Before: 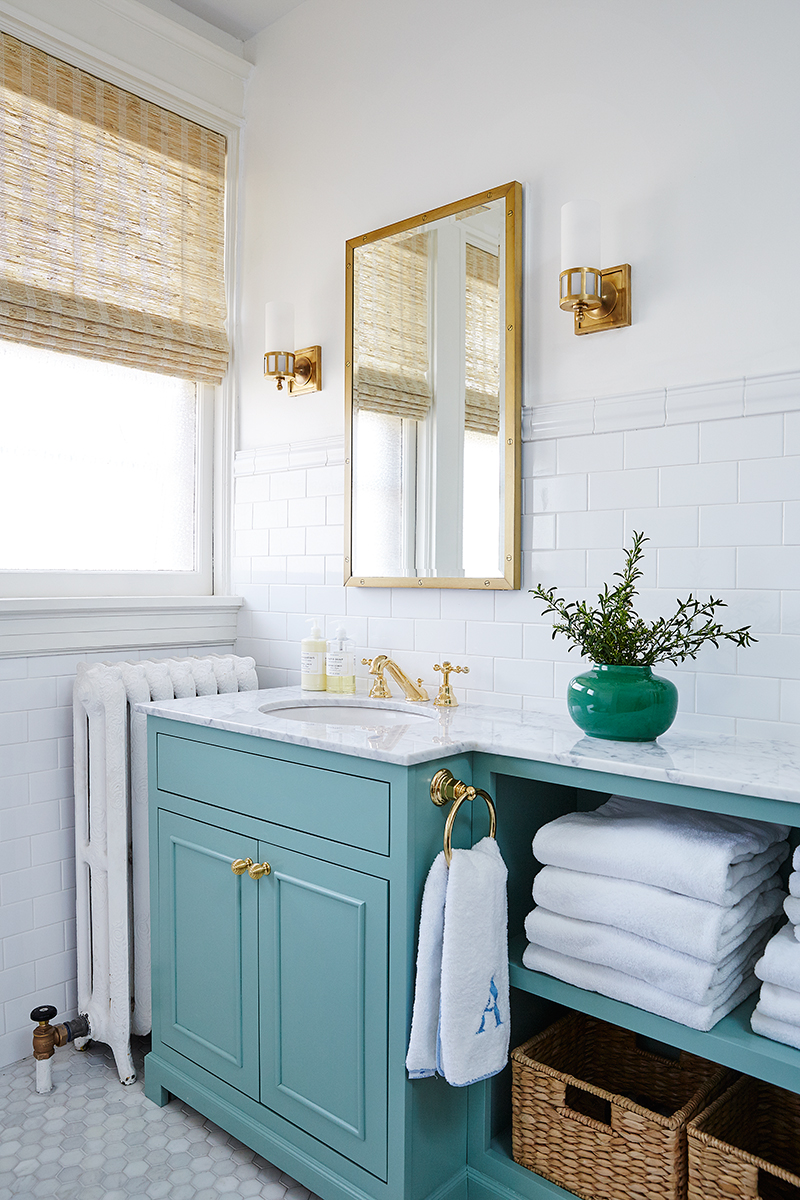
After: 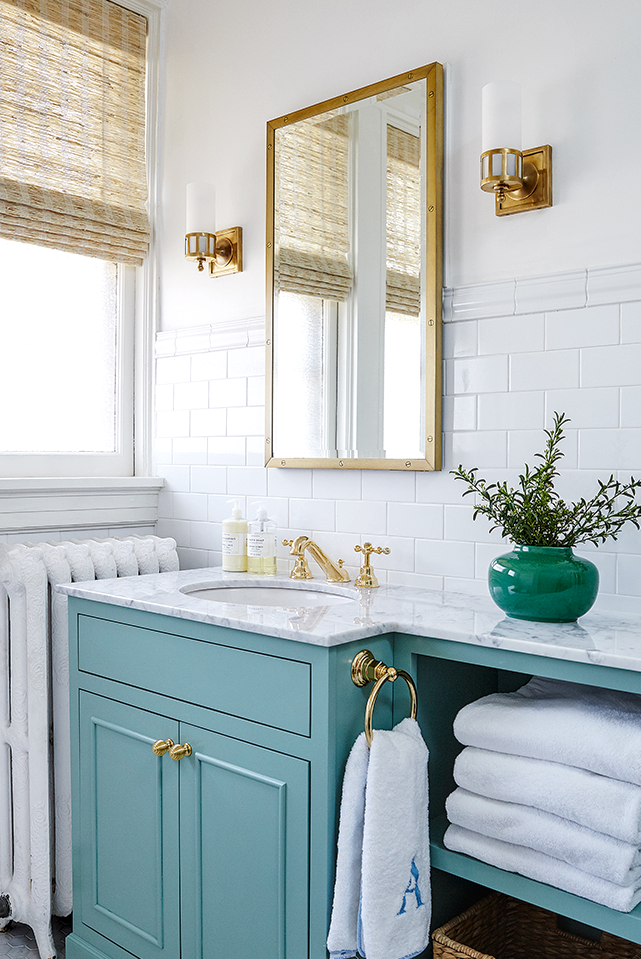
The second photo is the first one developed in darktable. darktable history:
local contrast: detail 130%
crop and rotate: left 9.949%, top 9.956%, right 9.904%, bottom 10.124%
